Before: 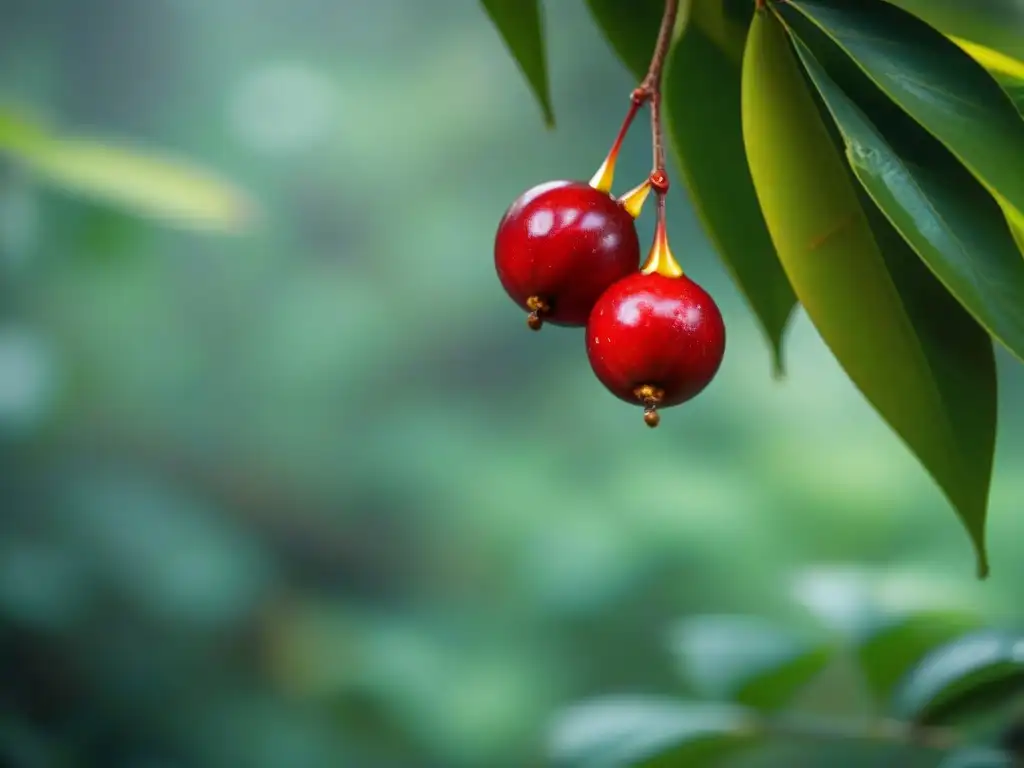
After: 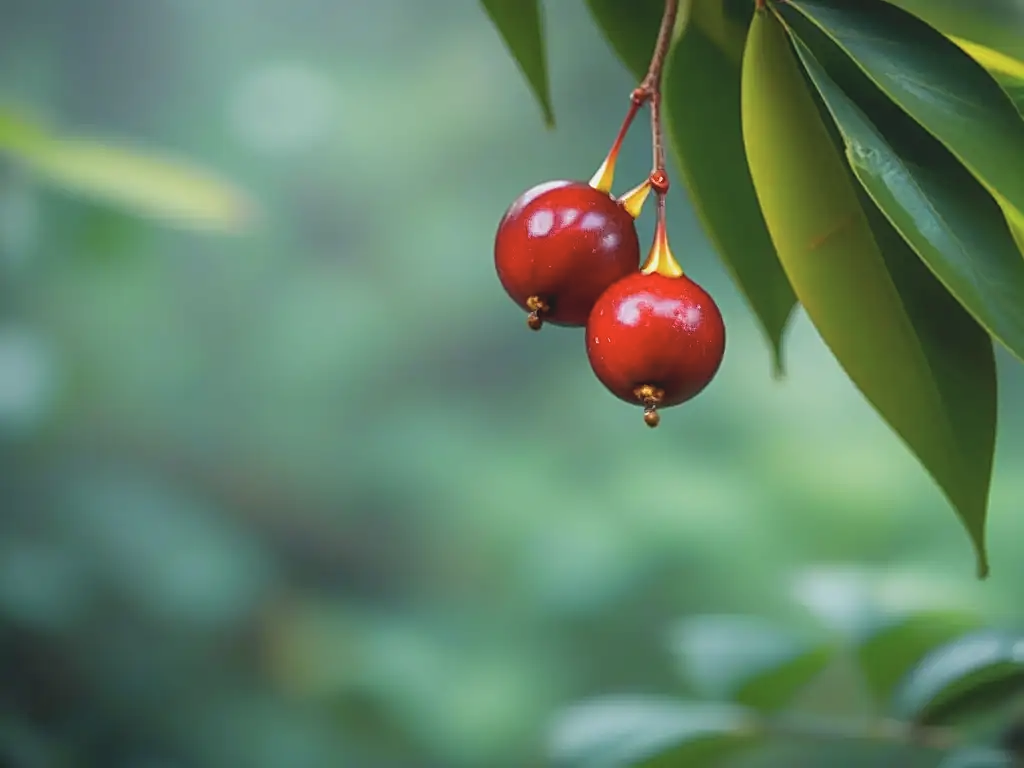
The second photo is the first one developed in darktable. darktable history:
contrast brightness saturation: contrast -0.132, brightness 0.049, saturation -0.132
sharpen: on, module defaults
